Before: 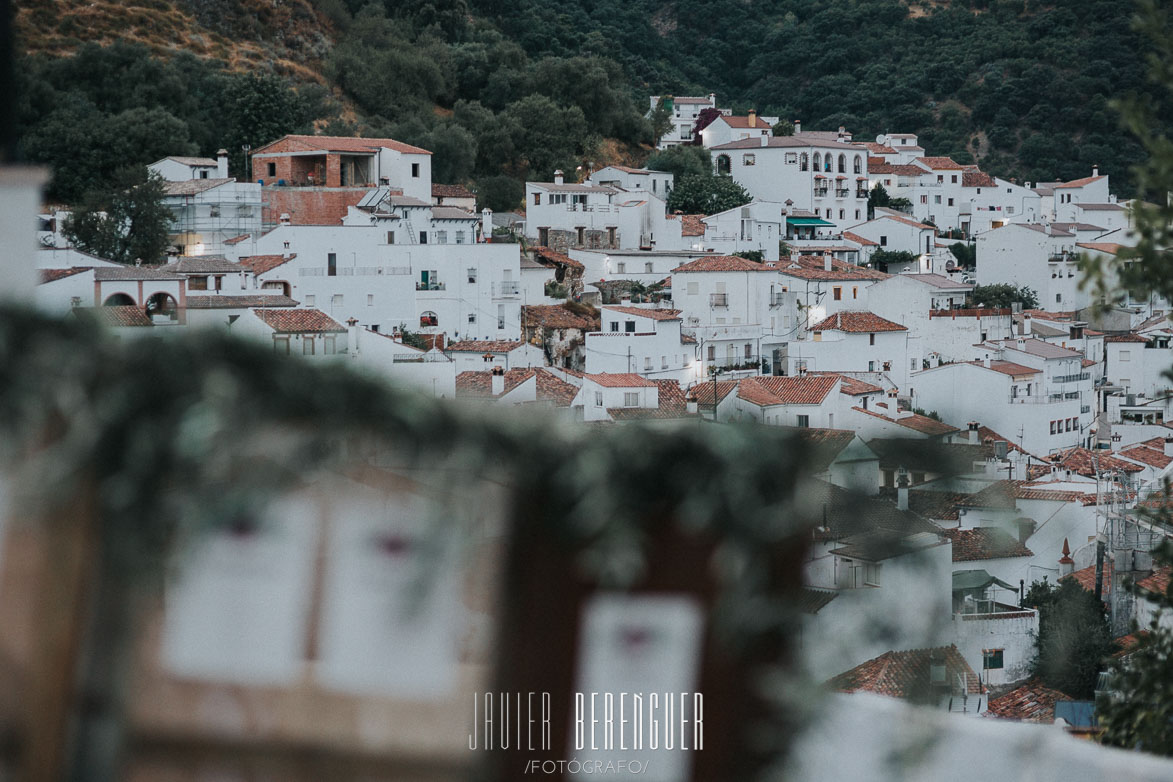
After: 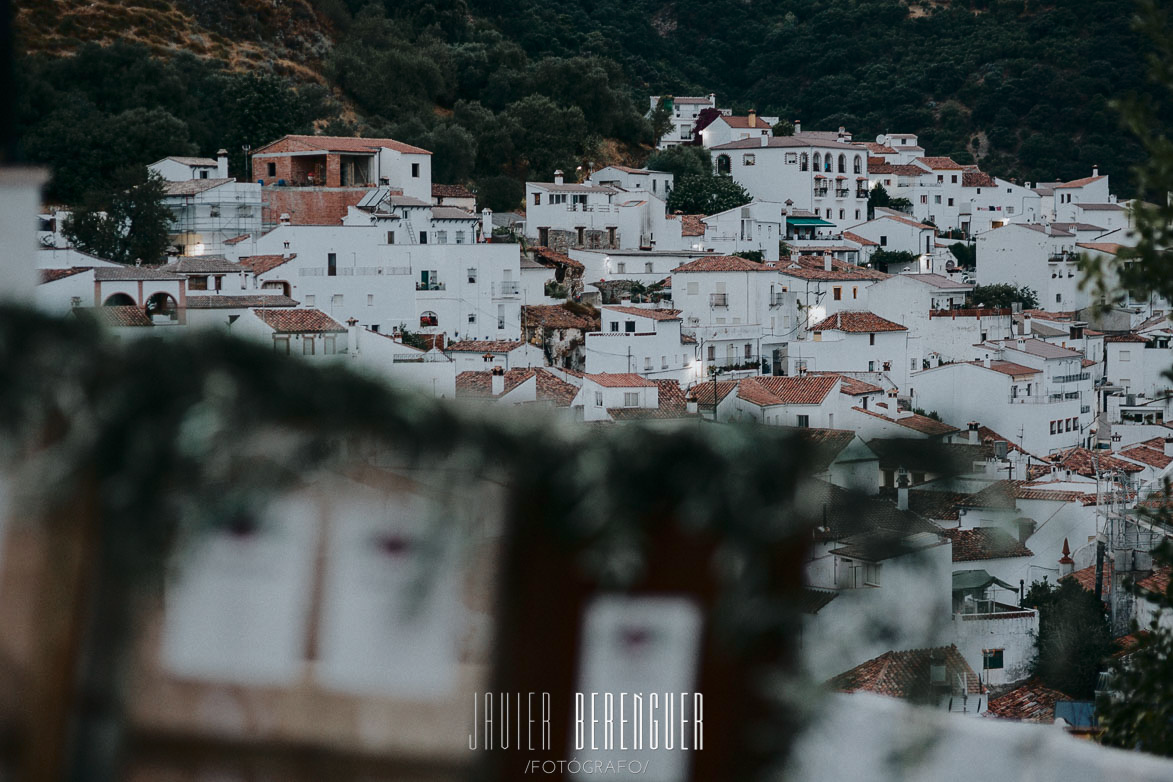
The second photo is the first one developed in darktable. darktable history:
tone curve: curves: ch0 [(0, 0) (0.224, 0.12) (0.375, 0.296) (0.528, 0.472) (0.681, 0.634) (0.8, 0.766) (0.873, 0.877) (1, 1)], color space Lab, independent channels, preserve colors none
